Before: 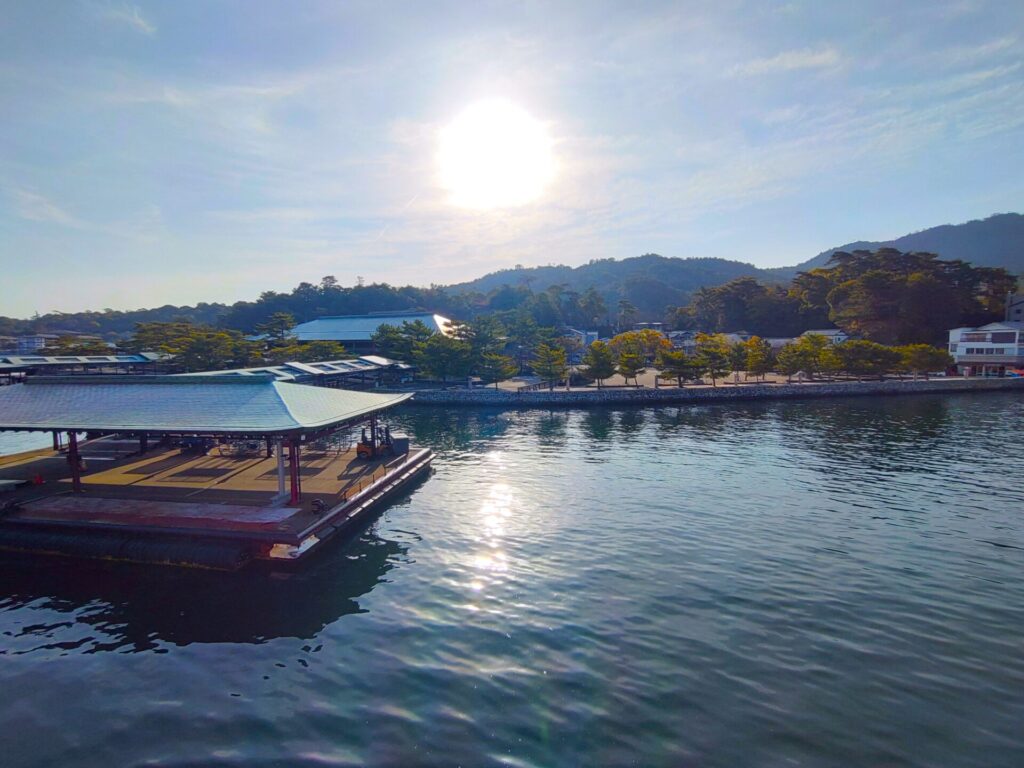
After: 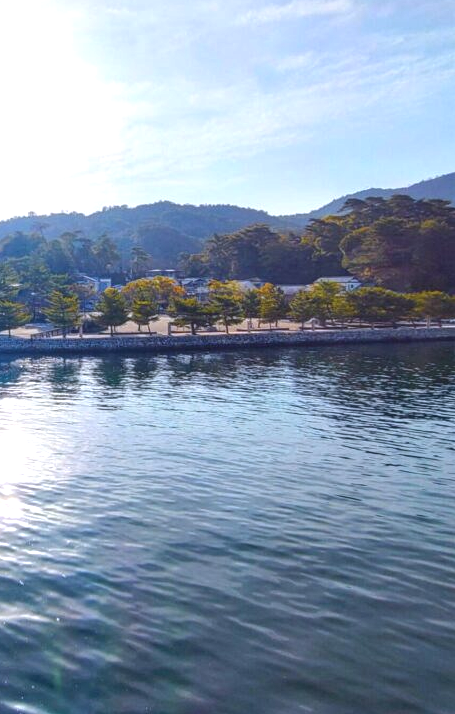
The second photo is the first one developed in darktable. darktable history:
exposure: black level correction 0, exposure 0.69 EV, compensate highlight preservation false
levels: mode automatic, levels [0, 0.48, 0.961]
color calibration: illuminant as shot in camera, x 0.358, y 0.373, temperature 4628.91 K
contrast brightness saturation: contrast -0.076, brightness -0.036, saturation -0.113
local contrast: detail 130%
crop: left 47.577%, top 6.909%, right 7.928%
